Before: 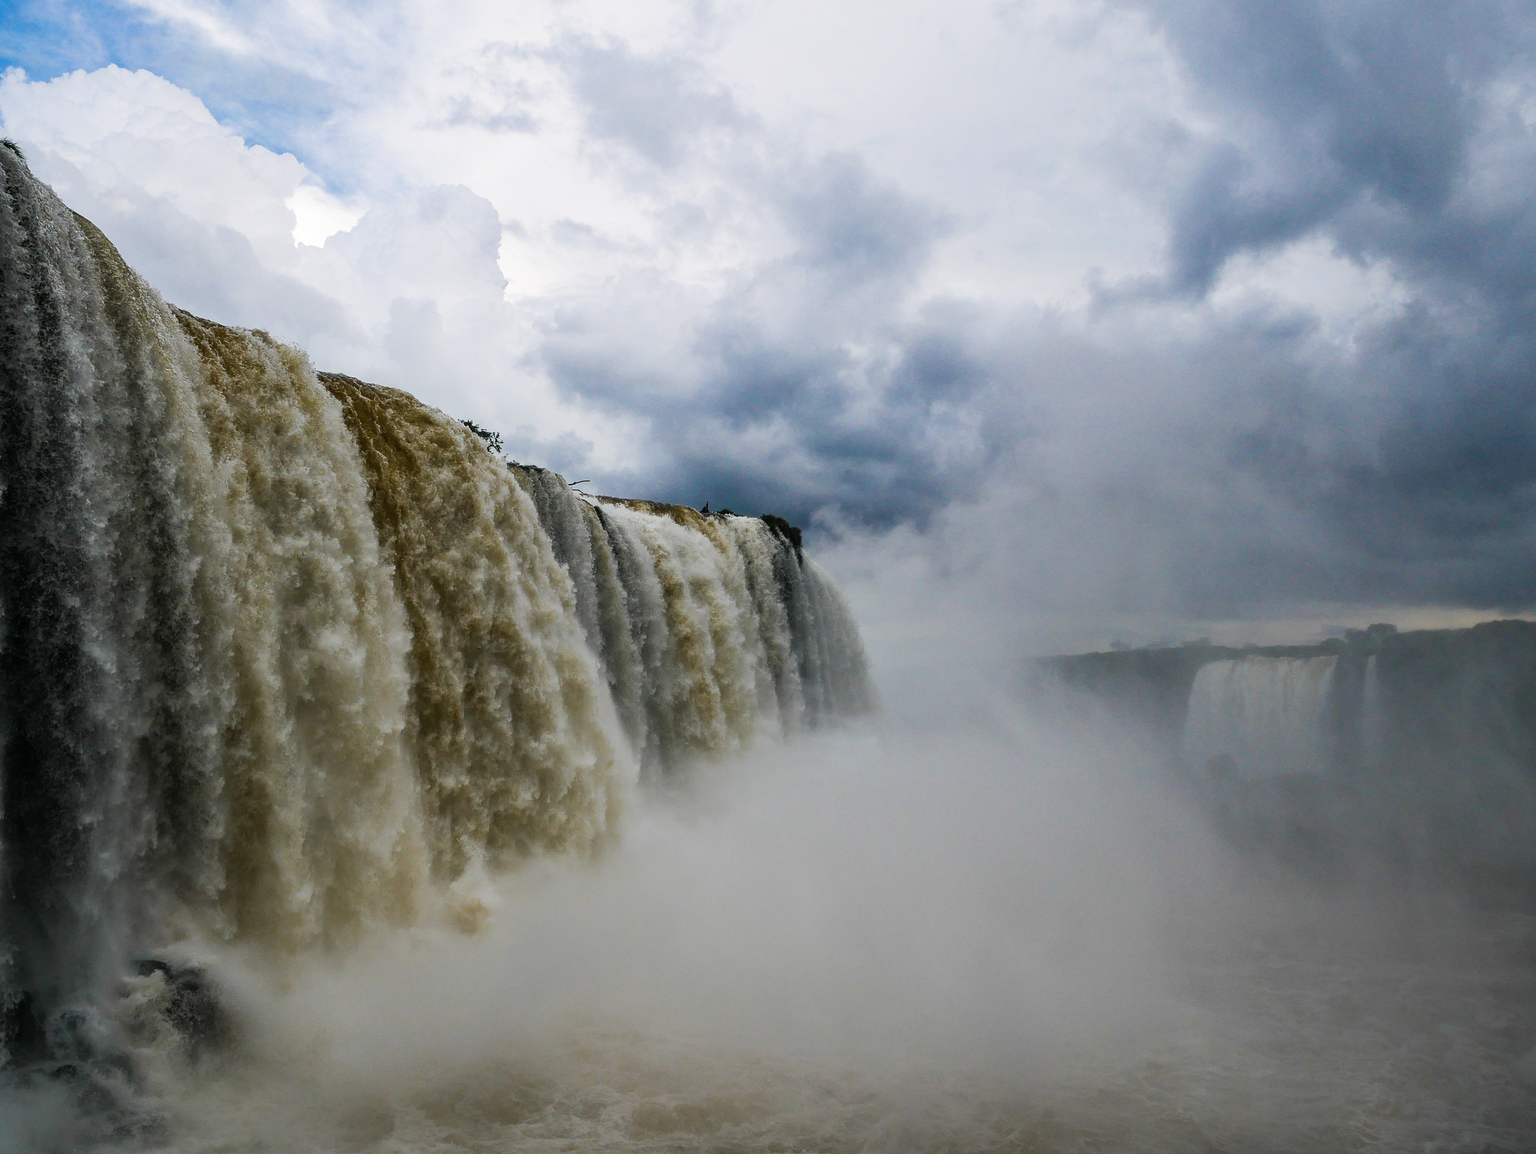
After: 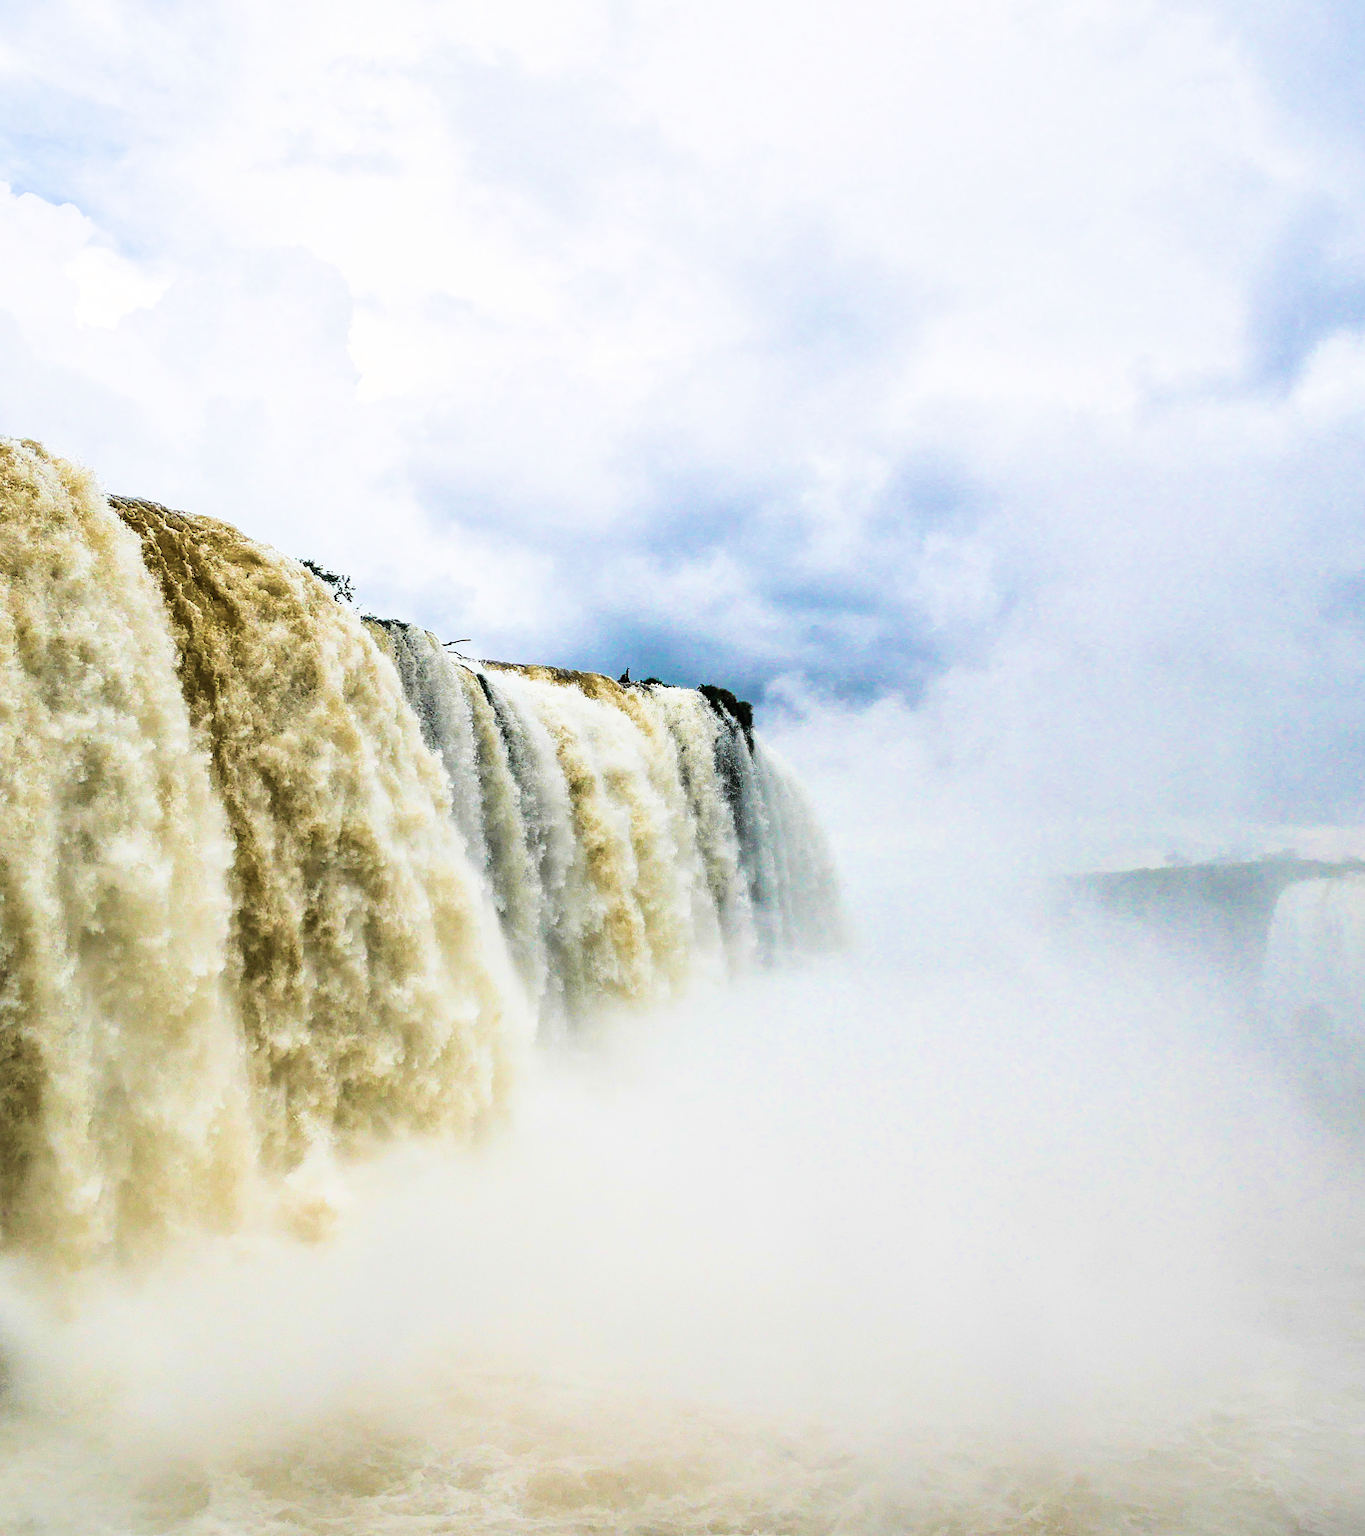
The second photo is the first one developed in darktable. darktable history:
exposure: black level correction 0, exposure 1.74 EV, compensate highlight preservation false
crop: left 15.402%, right 17.806%
filmic rgb: black relative exposure -7.34 EV, white relative exposure 5.08 EV, hardness 3.2
velvia: strength 44.58%
tone equalizer: -8 EV -0.771 EV, -7 EV -0.695 EV, -6 EV -0.568 EV, -5 EV -0.393 EV, -3 EV 0.374 EV, -2 EV 0.6 EV, -1 EV 0.695 EV, +0 EV 0.751 EV, edges refinement/feathering 500, mask exposure compensation -1.57 EV, preserve details no
contrast brightness saturation: saturation -0.055
